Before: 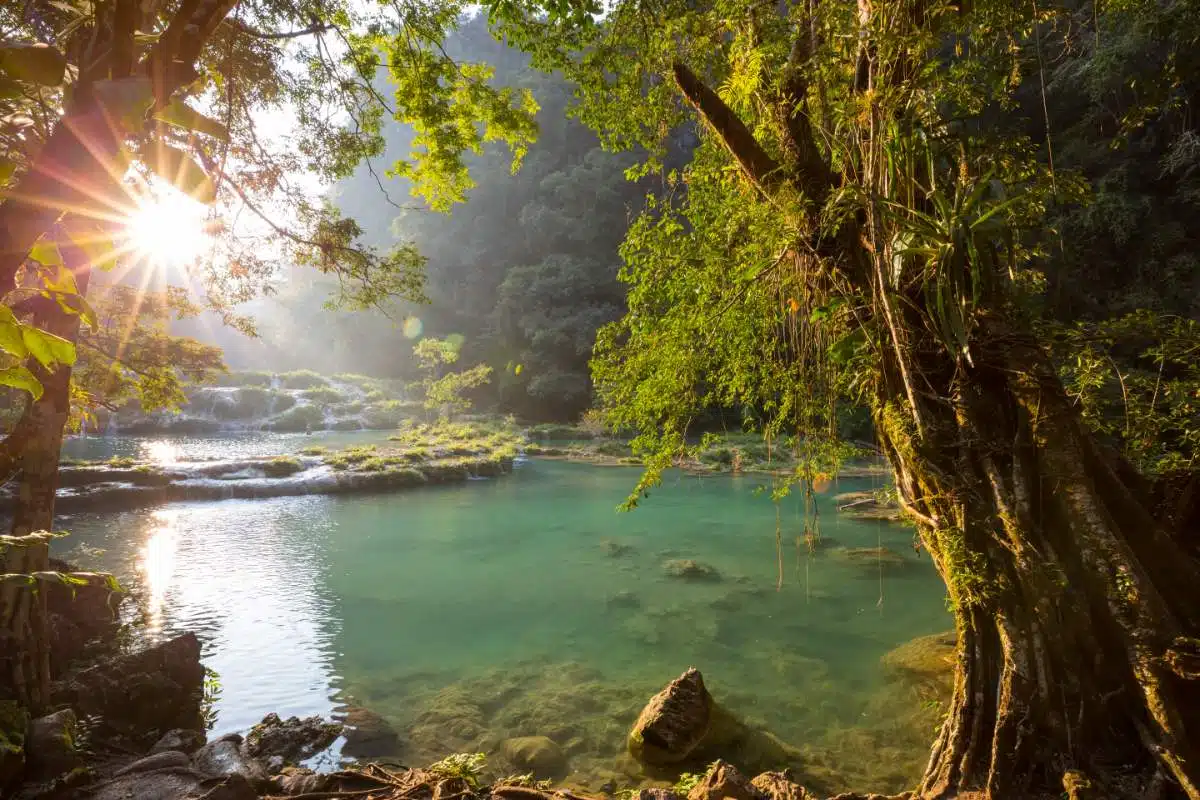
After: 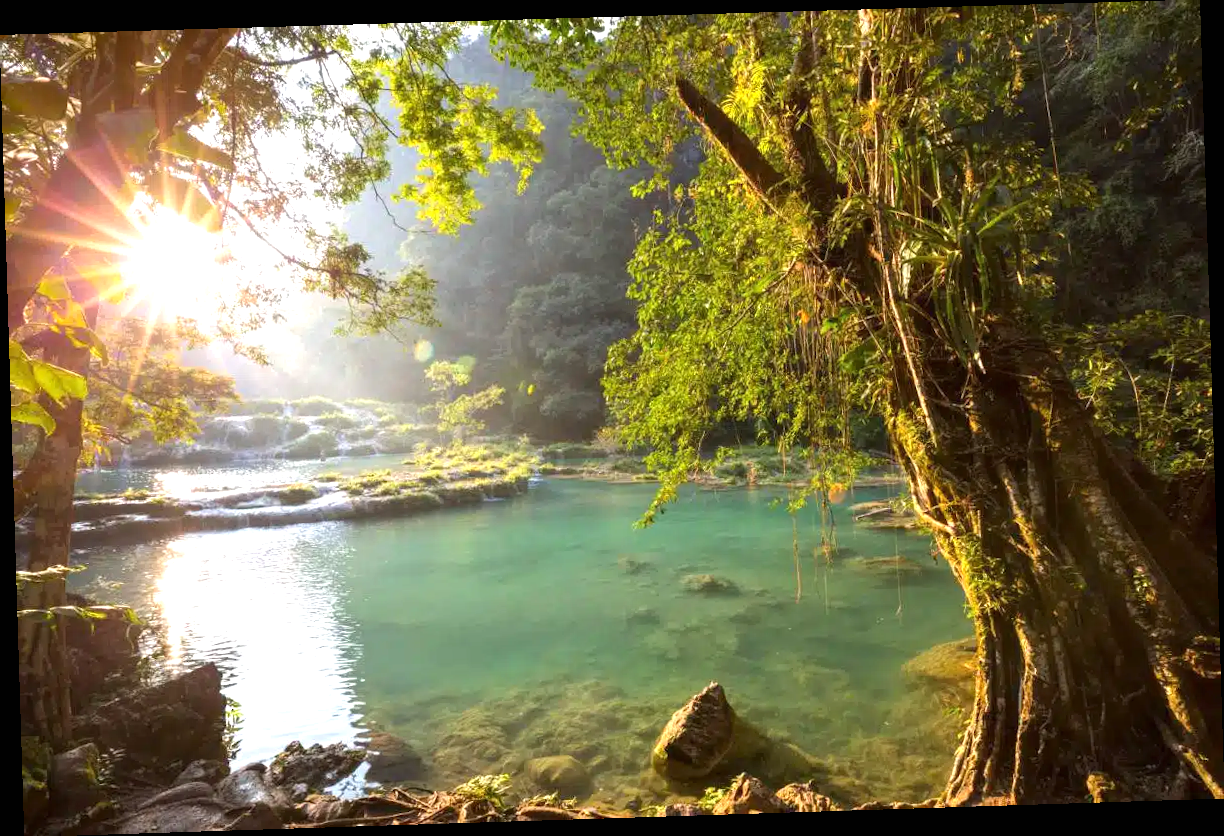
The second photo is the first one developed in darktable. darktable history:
rotate and perspective: rotation -1.77°, lens shift (horizontal) 0.004, automatic cropping off
exposure: black level correction 0, exposure 0.68 EV, compensate exposure bias true, compensate highlight preservation false
